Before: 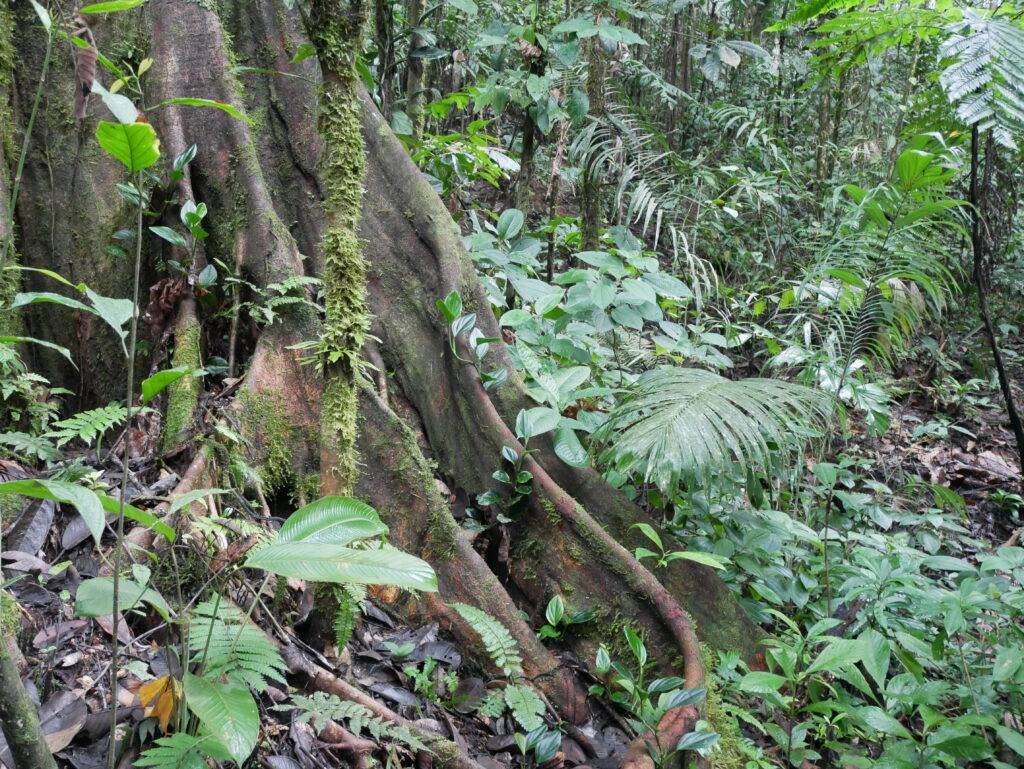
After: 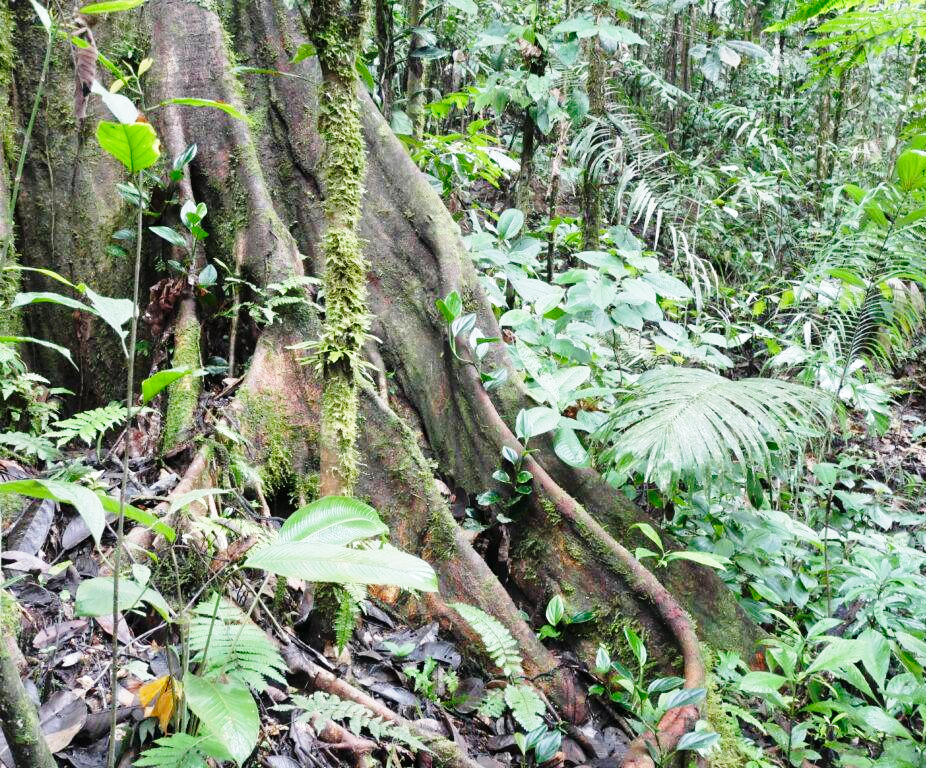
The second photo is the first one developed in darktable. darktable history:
base curve: curves: ch0 [(0, 0) (0.028, 0.03) (0.121, 0.232) (0.46, 0.748) (0.859, 0.968) (1, 1)], preserve colors none
crop: right 9.509%, bottom 0.031%
